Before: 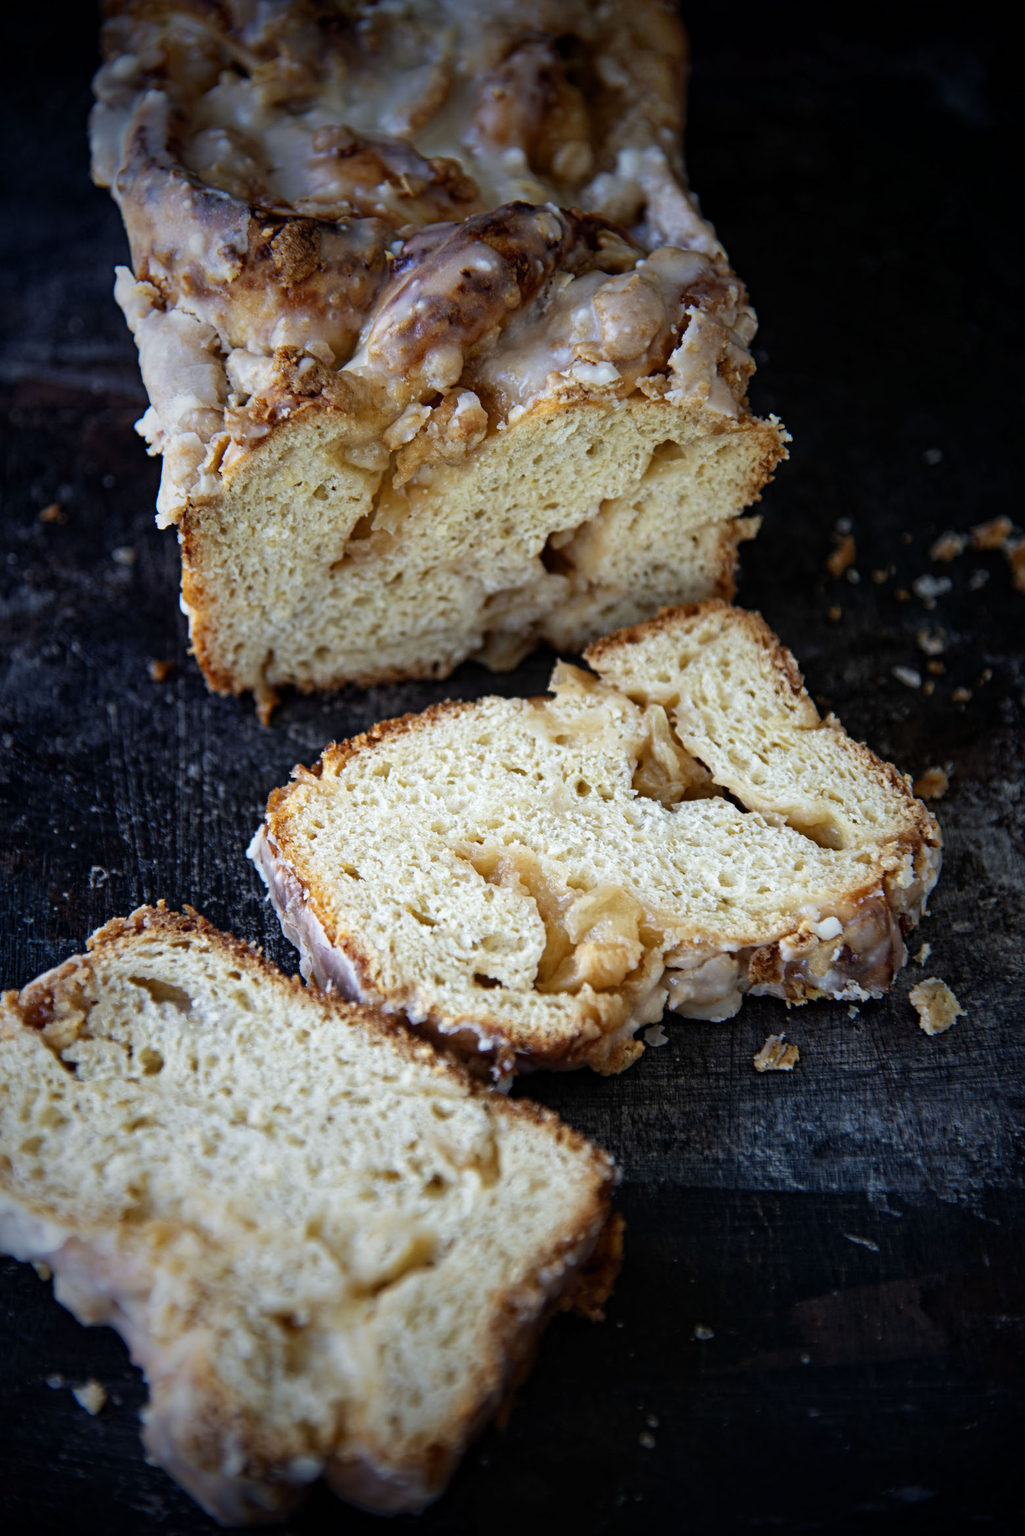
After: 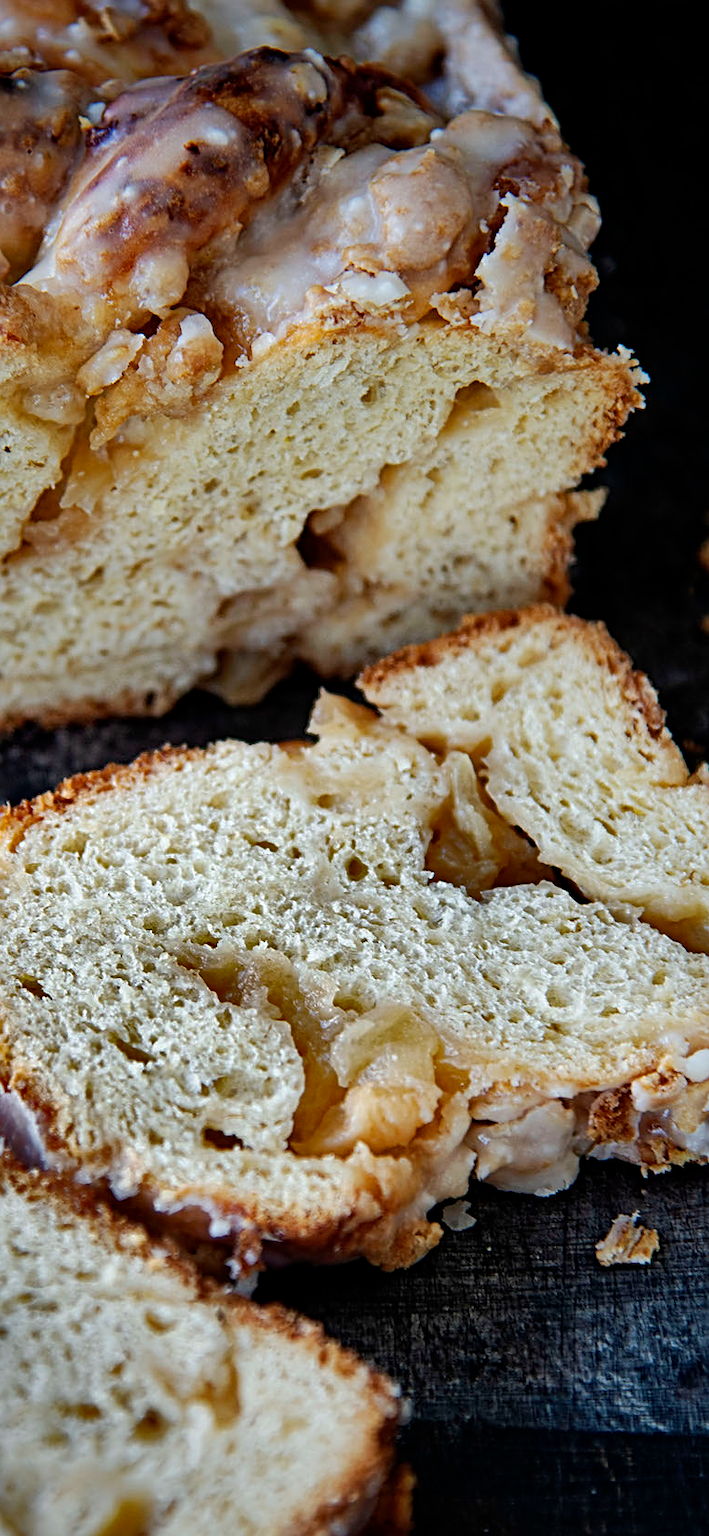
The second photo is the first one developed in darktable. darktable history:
crop: left 32.085%, top 10.947%, right 18.432%, bottom 17.602%
shadows and highlights: shadows 20.84, highlights -82.17, highlights color adjustment 46.28%, soften with gaussian
base curve: curves: ch0 [(0, 0) (0.262, 0.32) (0.722, 0.705) (1, 1)], preserve colors none
sharpen: on, module defaults
